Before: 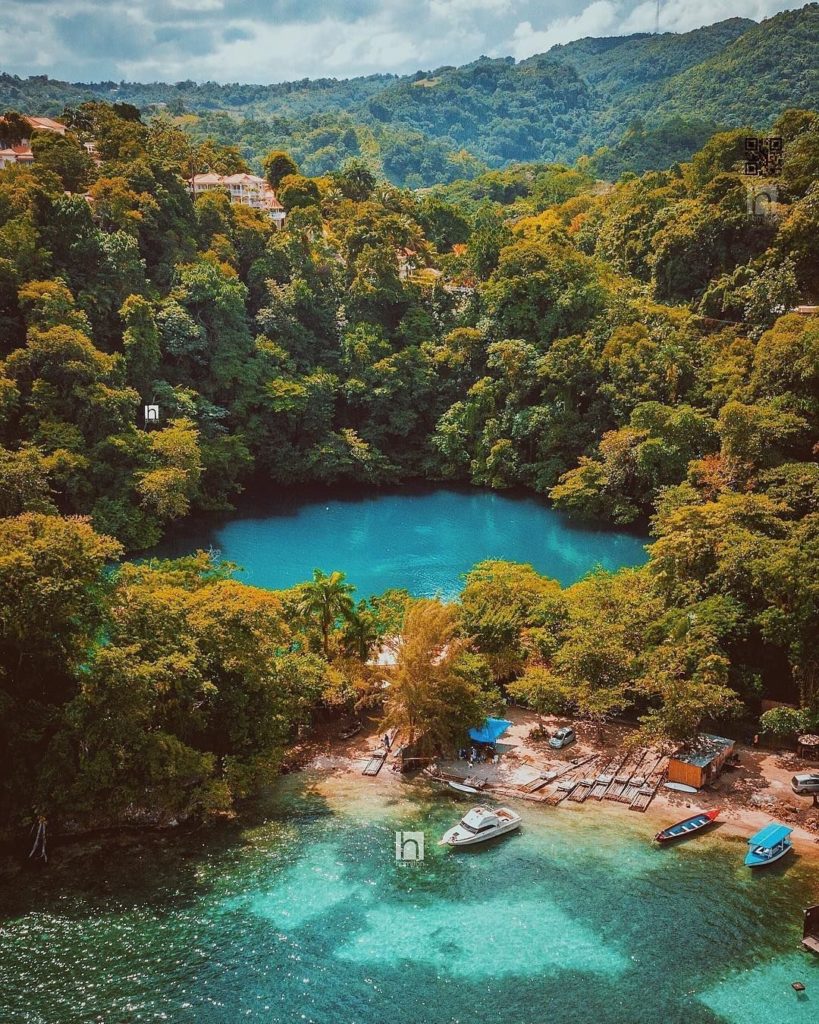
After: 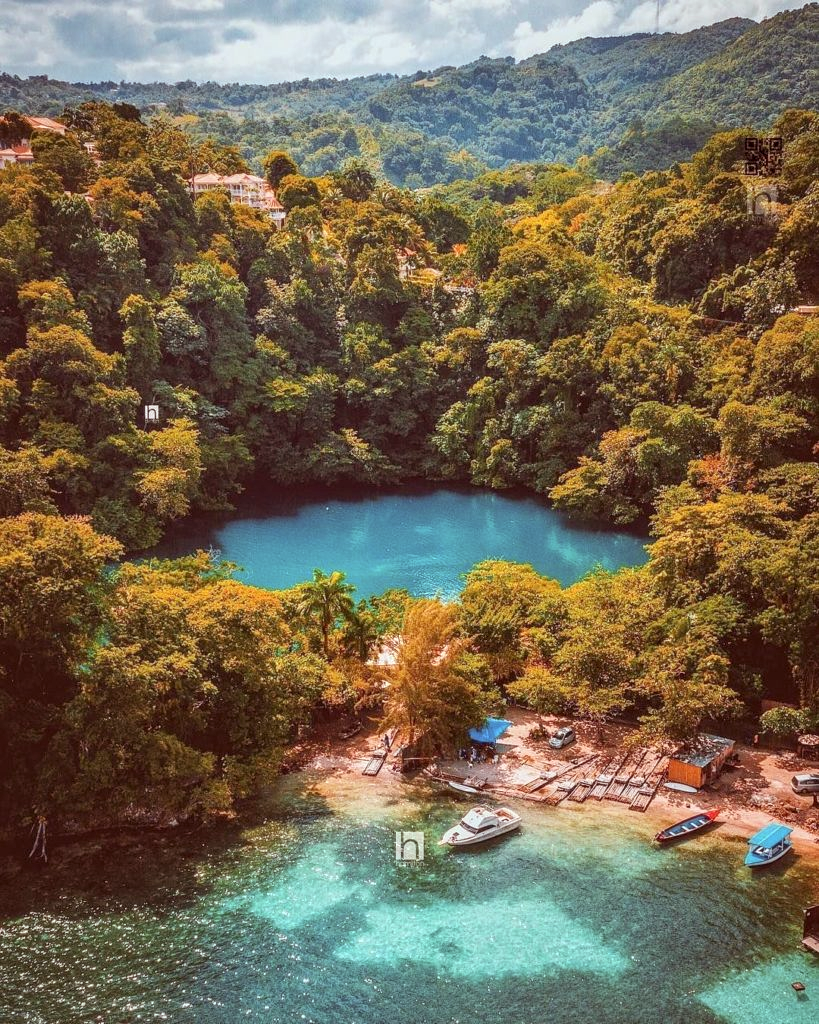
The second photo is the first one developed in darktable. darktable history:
local contrast: on, module defaults
exposure: exposure 0.197 EV, compensate highlight preservation false
rgb levels: mode RGB, independent channels, levels [[0, 0.474, 1], [0, 0.5, 1], [0, 0.5, 1]]
